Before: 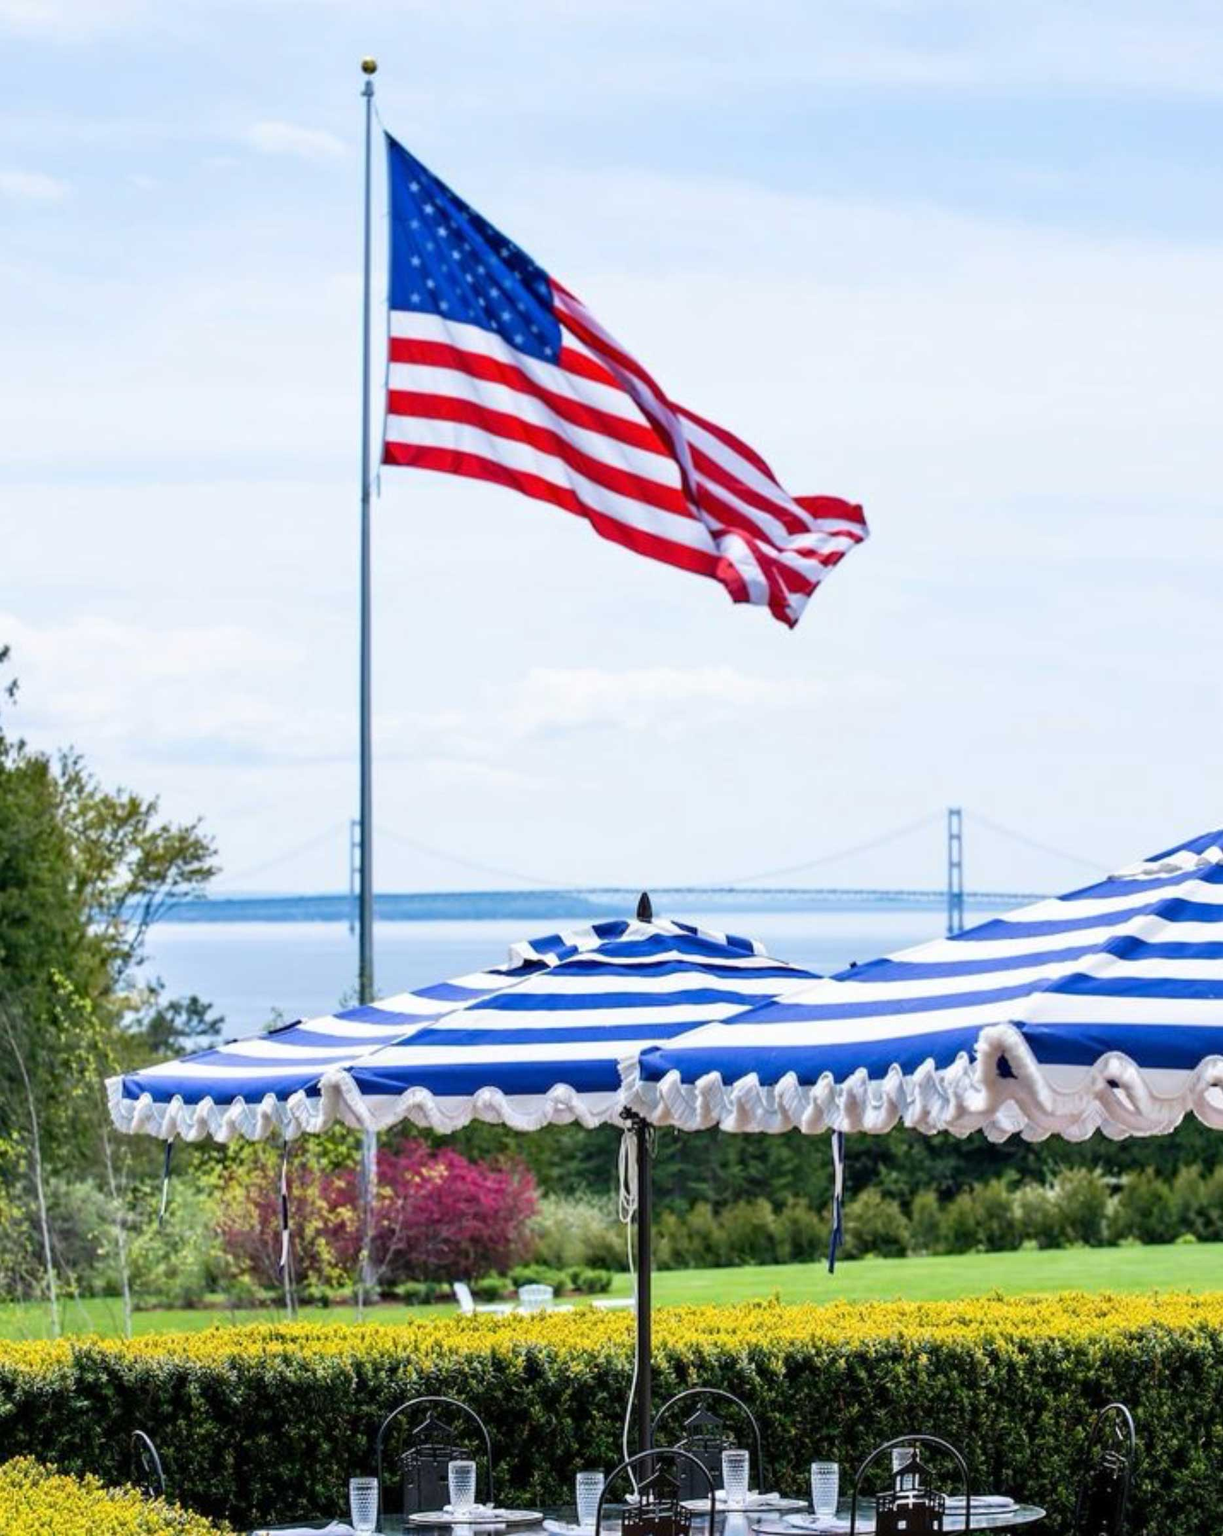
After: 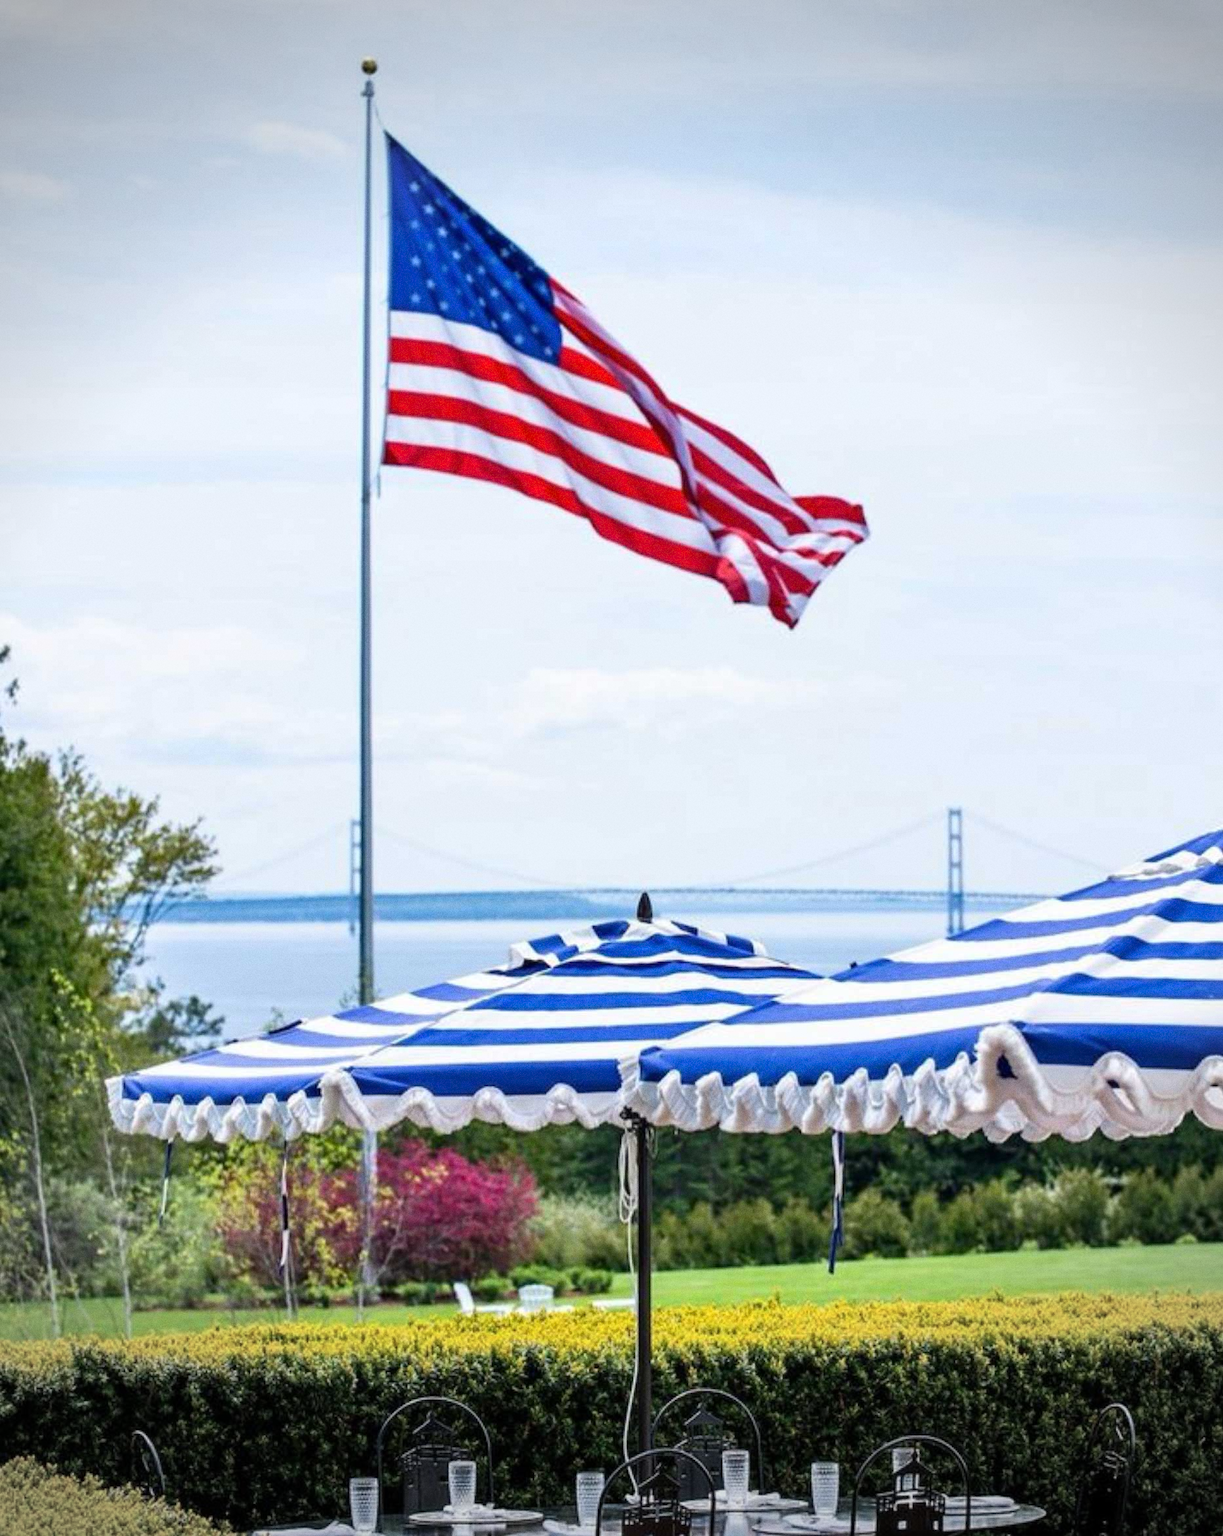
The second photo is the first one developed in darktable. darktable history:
vignetting: width/height ratio 1.094
grain: coarseness 0.47 ISO
